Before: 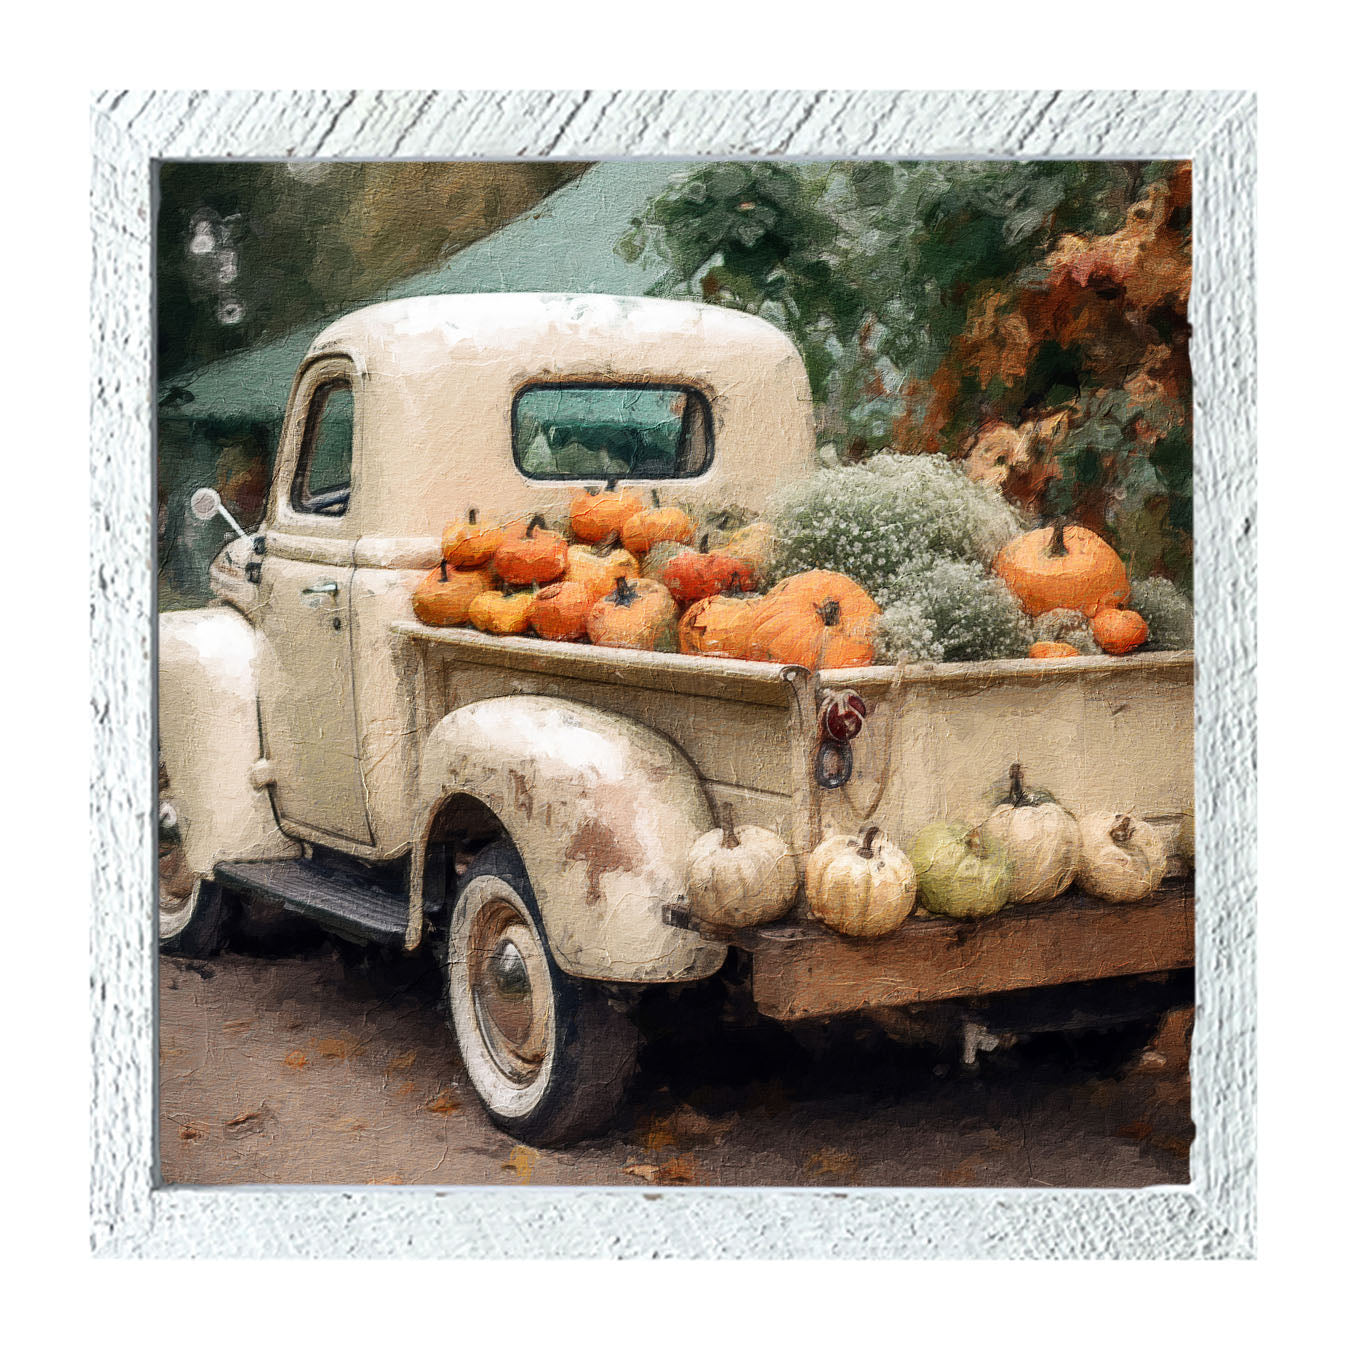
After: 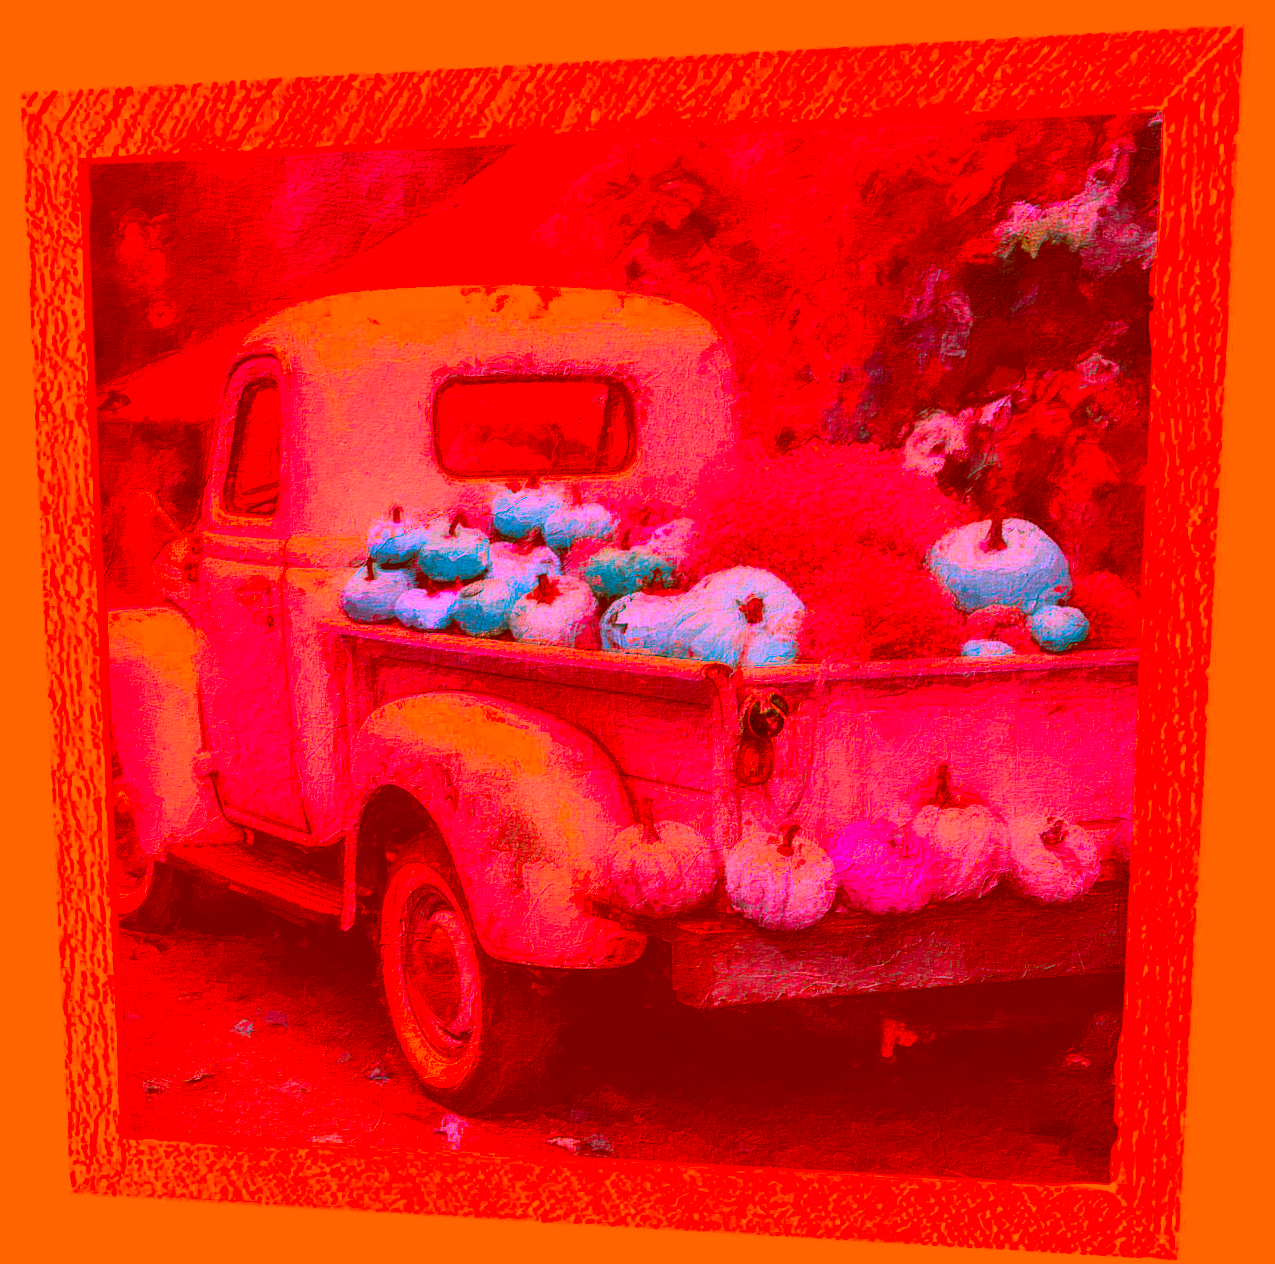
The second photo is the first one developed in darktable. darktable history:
color correction: highlights a* -39.68, highlights b* -40, shadows a* -40, shadows b* -40, saturation -3
rotate and perspective: rotation 0.062°, lens shift (vertical) 0.115, lens shift (horizontal) -0.133, crop left 0.047, crop right 0.94, crop top 0.061, crop bottom 0.94
